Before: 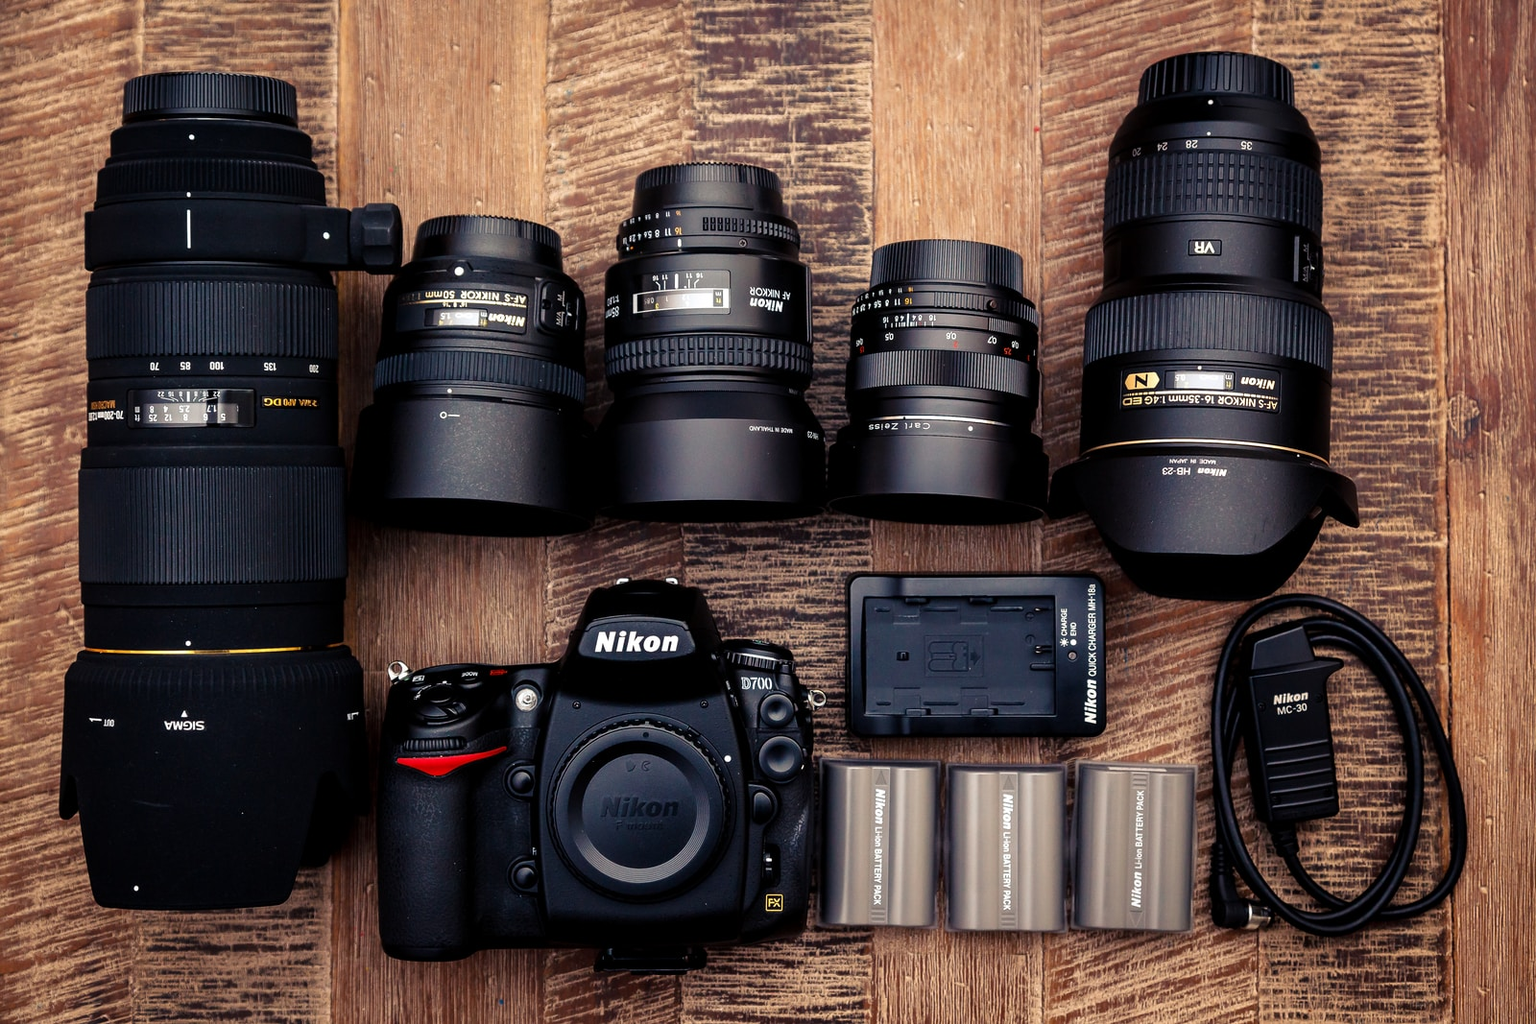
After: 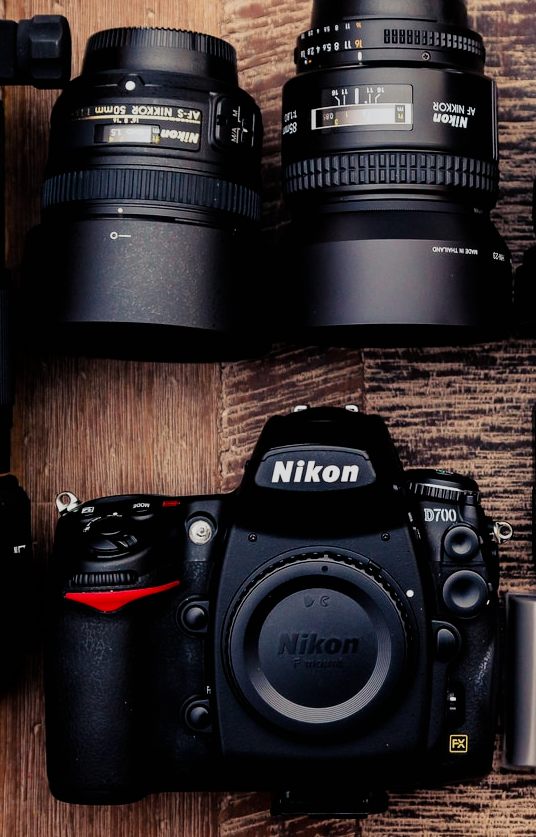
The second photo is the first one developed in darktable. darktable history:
crop and rotate: left 21.77%, top 18.528%, right 44.676%, bottom 2.997%
filmic rgb: black relative exposure -7.65 EV, white relative exposure 4.56 EV, hardness 3.61
contrast brightness saturation: contrast 0.1, brightness 0.03, saturation 0.09
